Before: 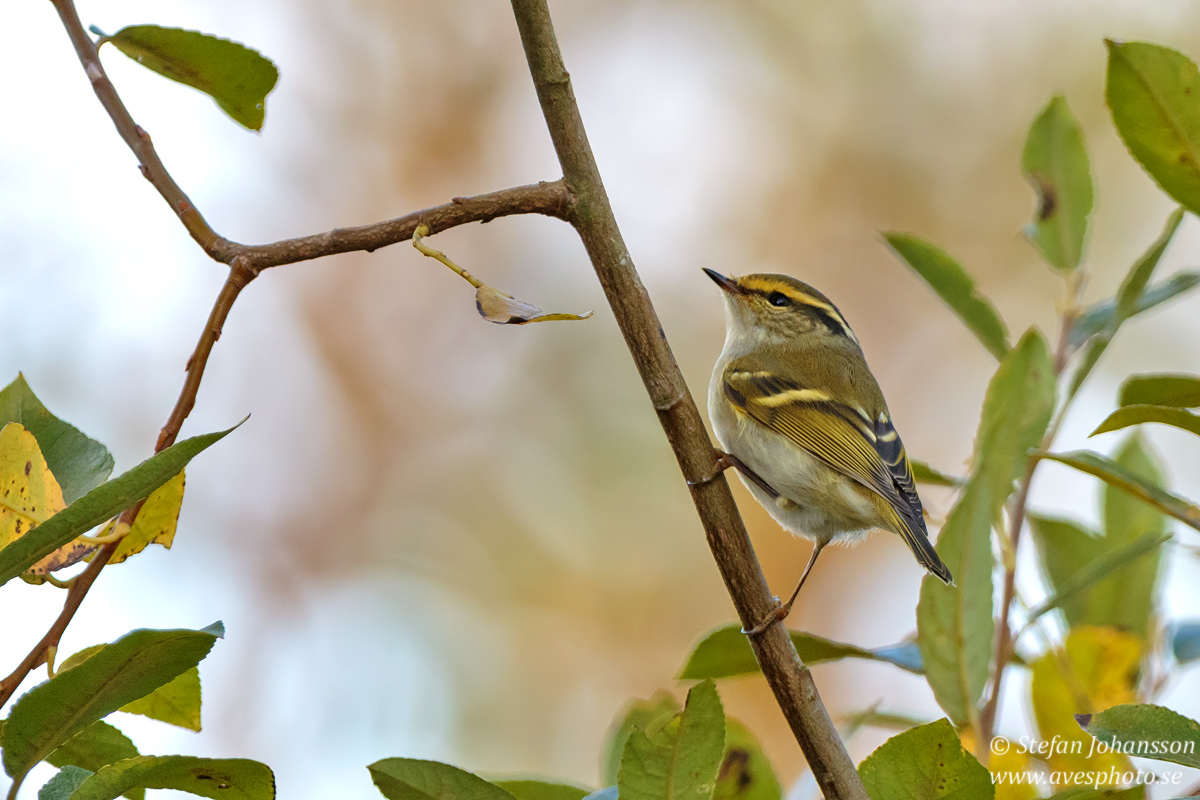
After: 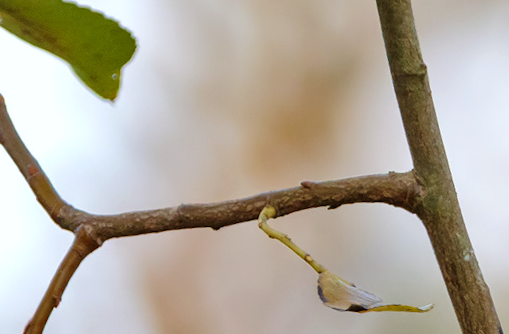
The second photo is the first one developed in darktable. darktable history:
rotate and perspective: rotation 4.1°, automatic cropping off
crop: left 15.452%, top 5.459%, right 43.956%, bottom 56.62%
white balance: red 0.982, blue 1.018
